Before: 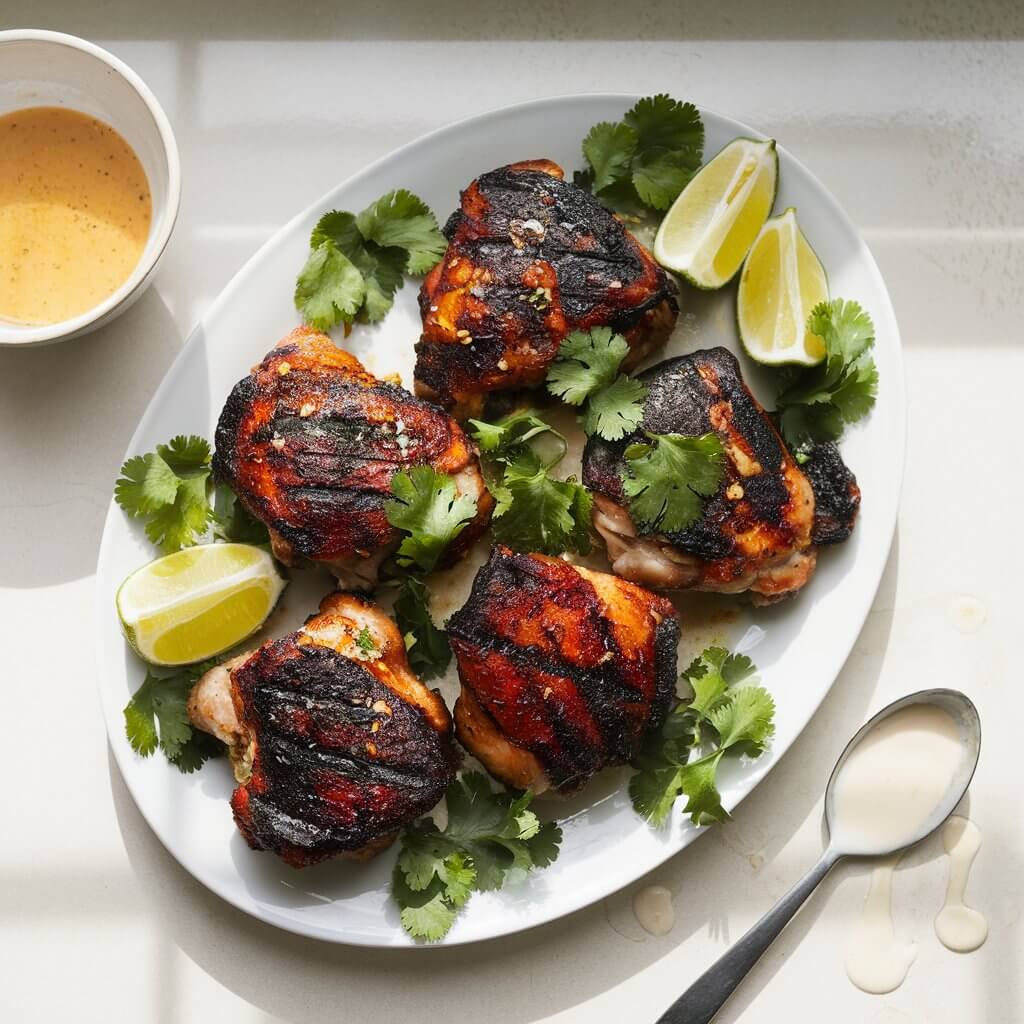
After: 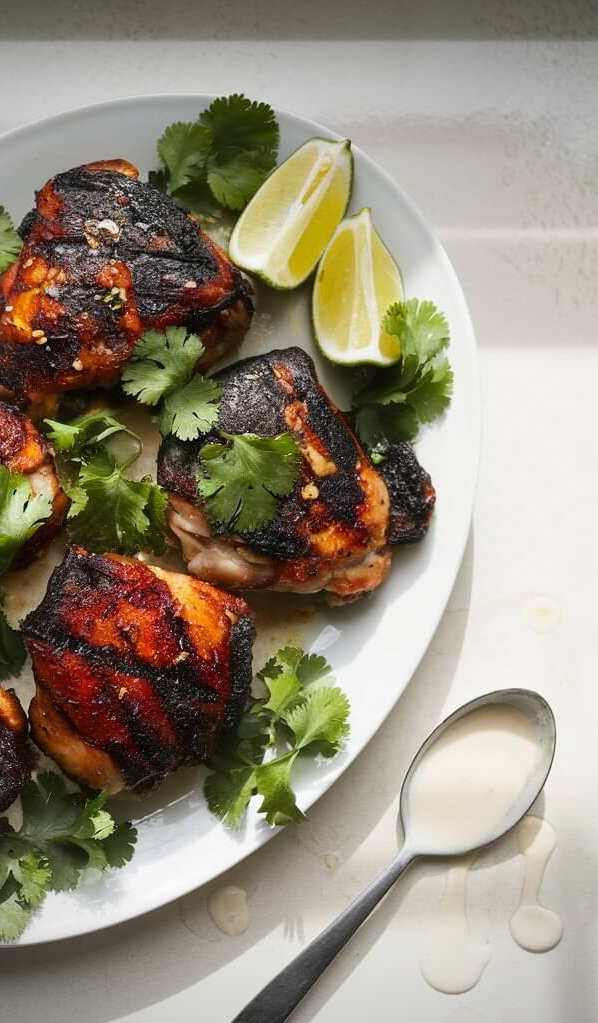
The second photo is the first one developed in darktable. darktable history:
crop: left 41.505%
vignetting: saturation -0.644, center (-0.031, -0.039)
